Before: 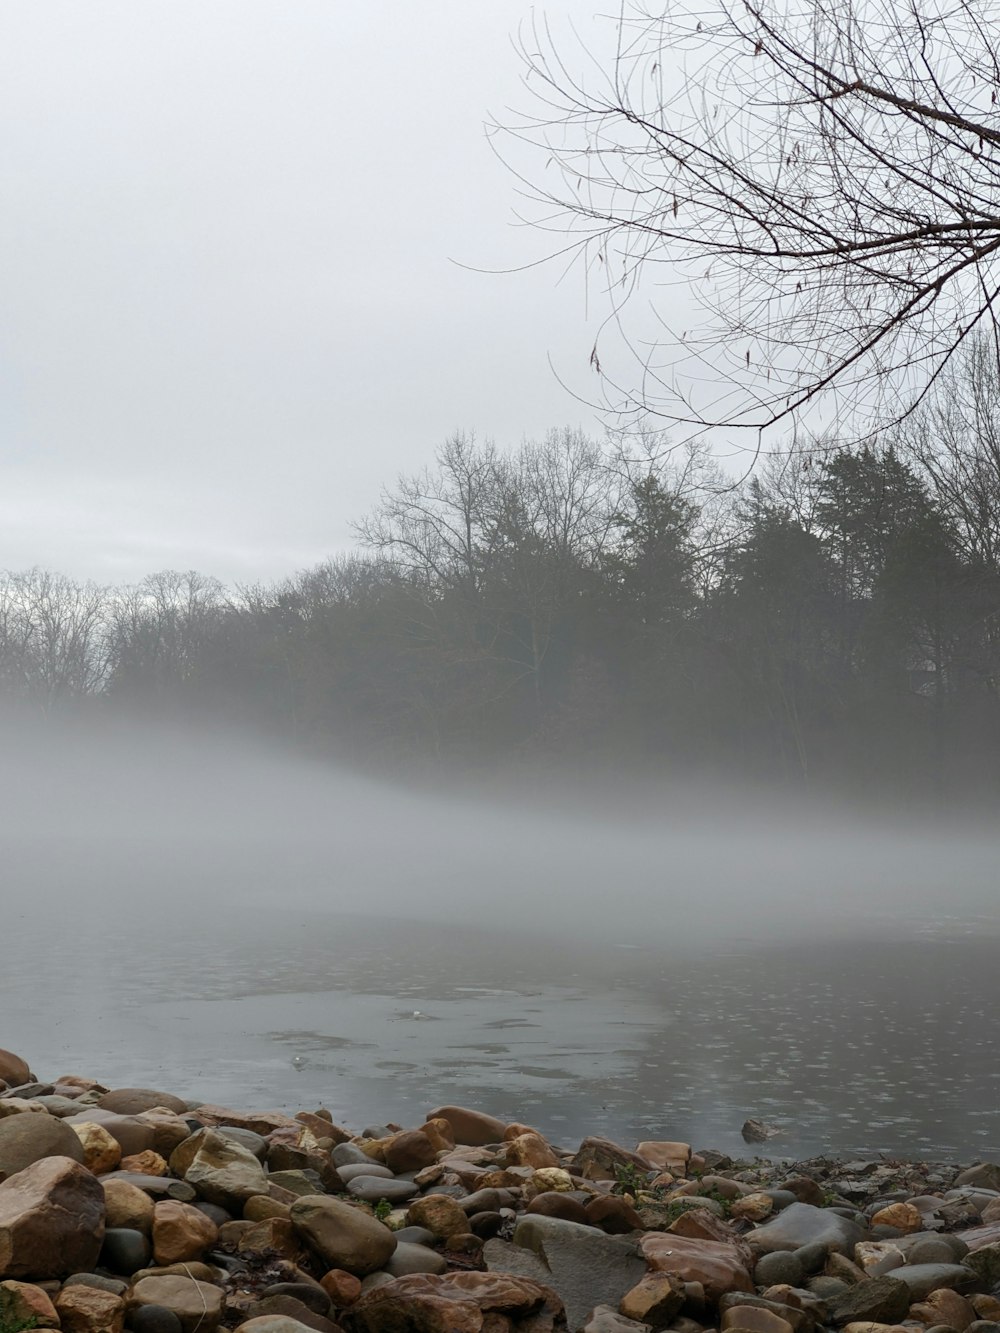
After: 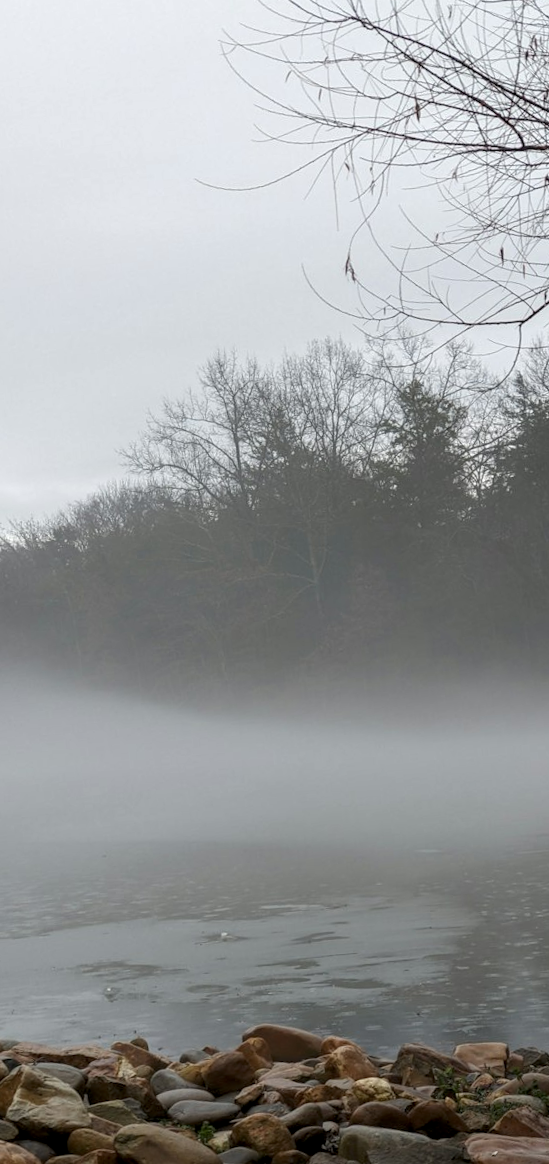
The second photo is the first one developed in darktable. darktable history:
local contrast: on, module defaults
crop: left 21.674%, right 22.086%
rotate and perspective: rotation -4.57°, crop left 0.054, crop right 0.944, crop top 0.087, crop bottom 0.914
